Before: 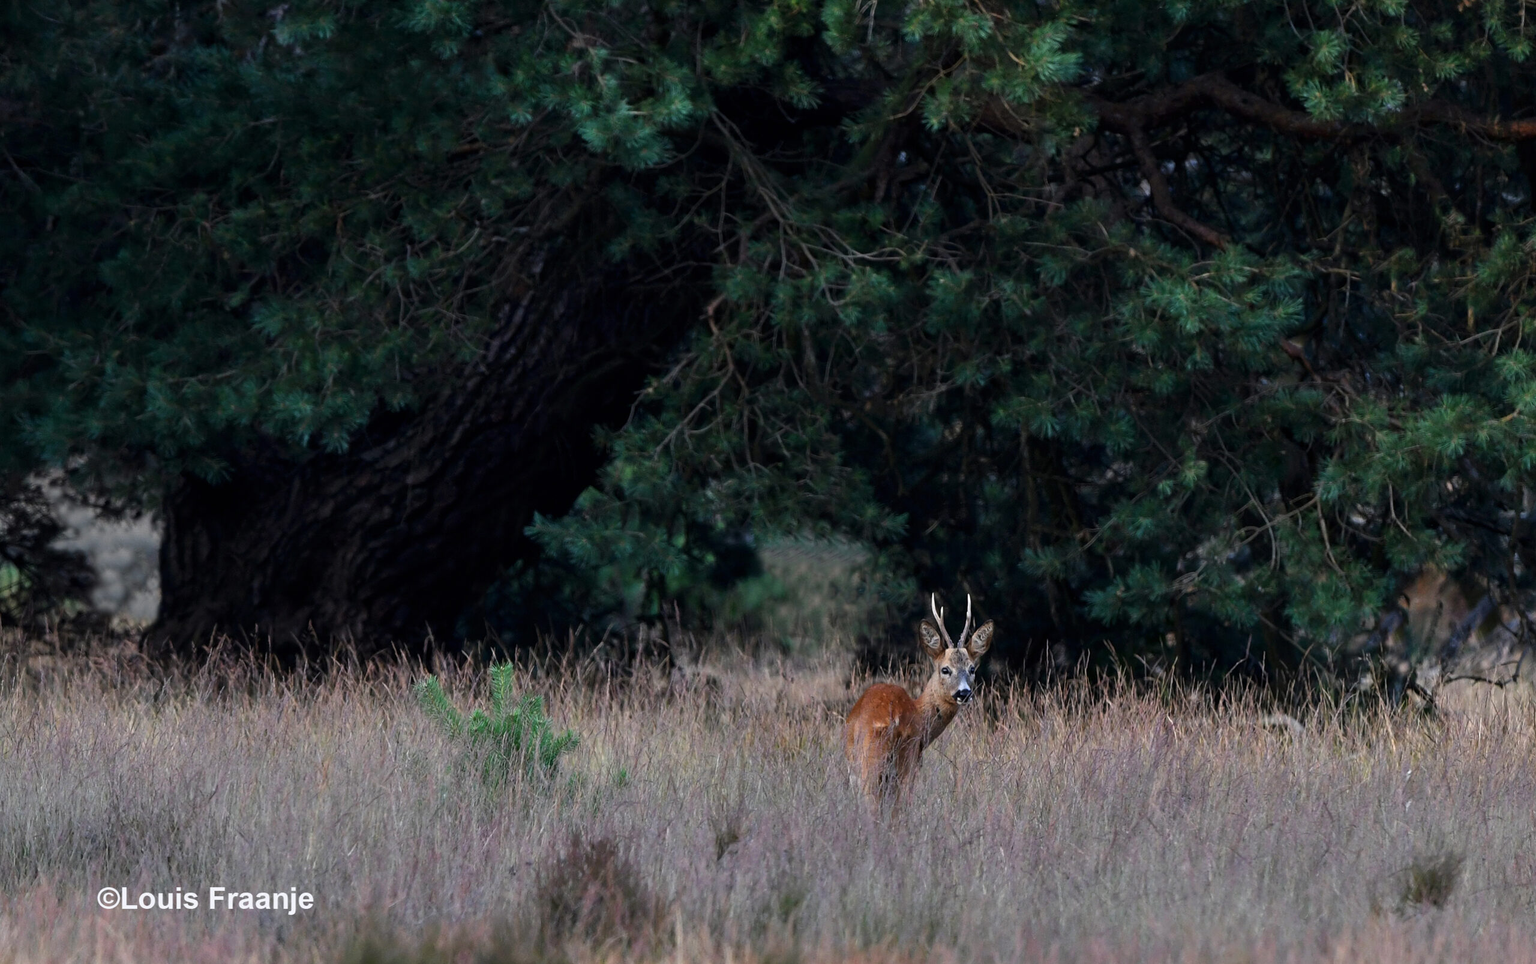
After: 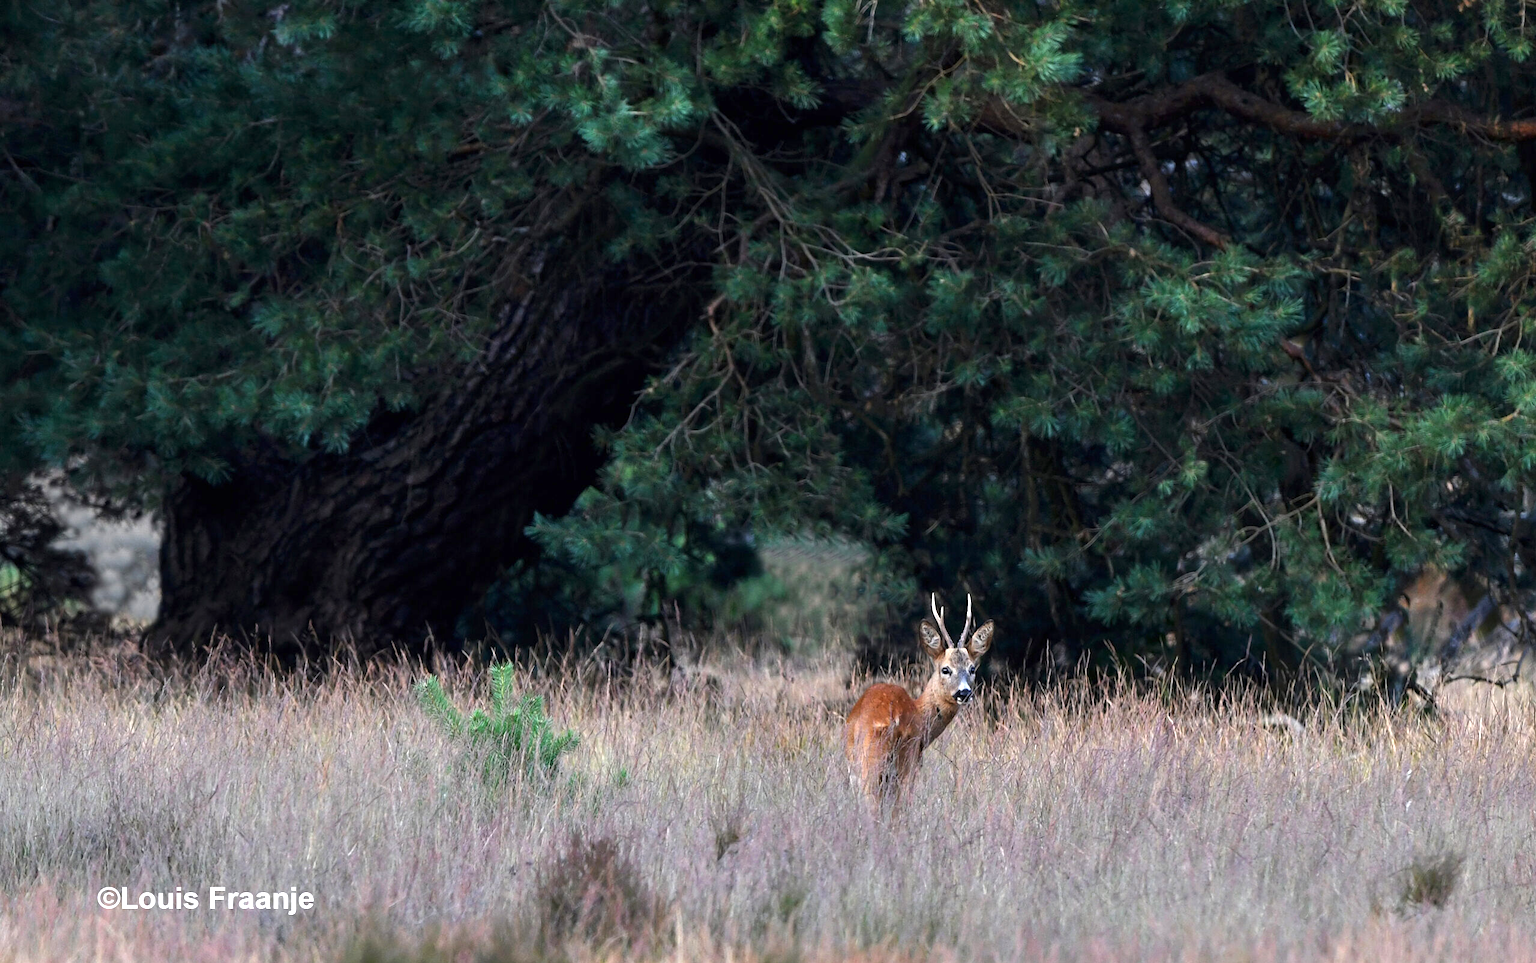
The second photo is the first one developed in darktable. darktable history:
exposure: exposure 0.58 EV, compensate exposure bias true, compensate highlight preservation false
tone equalizer: edges refinement/feathering 500, mask exposure compensation -1.57 EV, preserve details no
